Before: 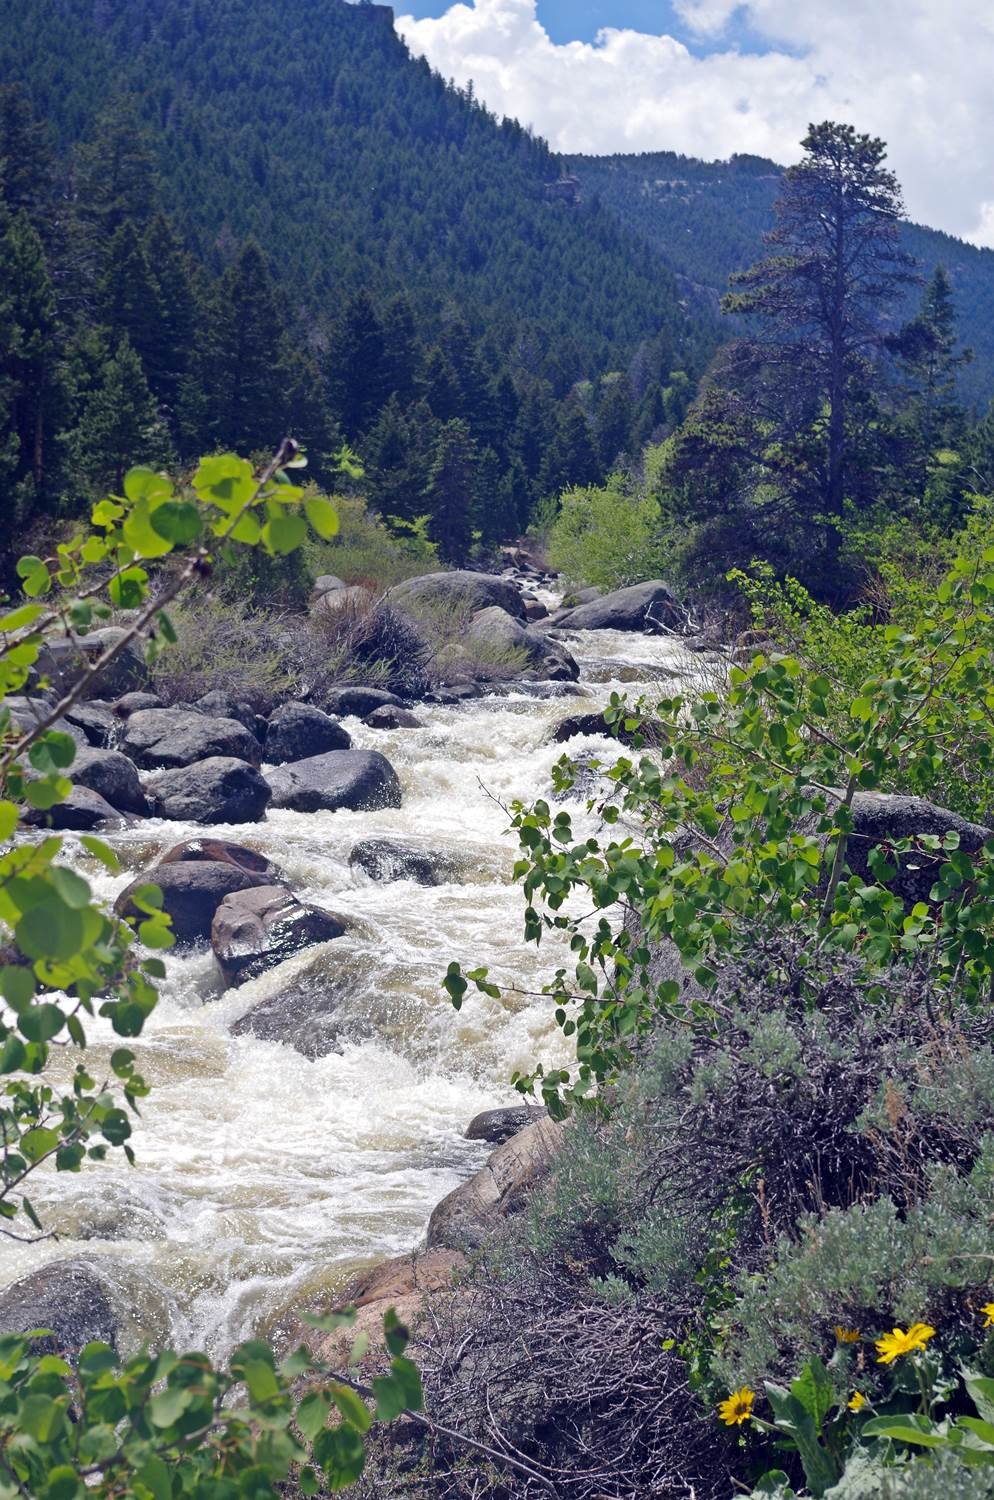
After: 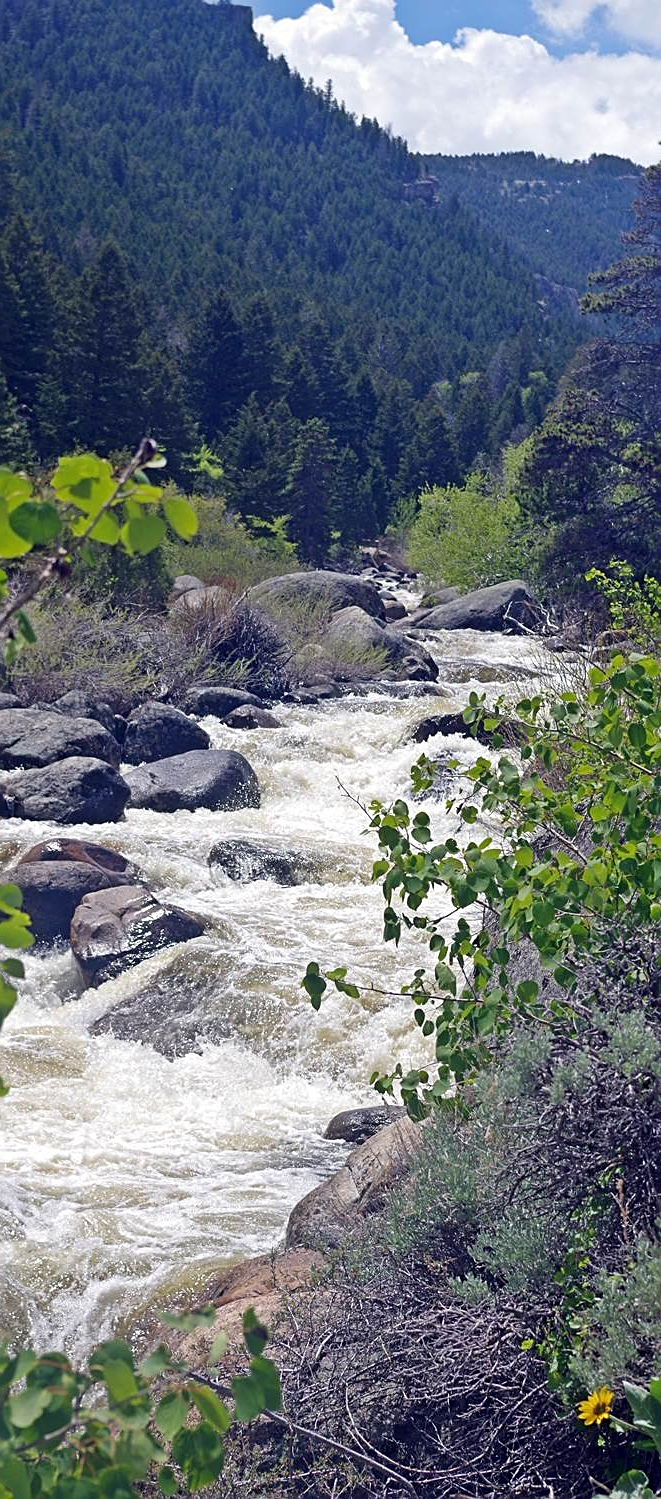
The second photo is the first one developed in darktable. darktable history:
crop and rotate: left 14.303%, right 19.182%
sharpen: on, module defaults
